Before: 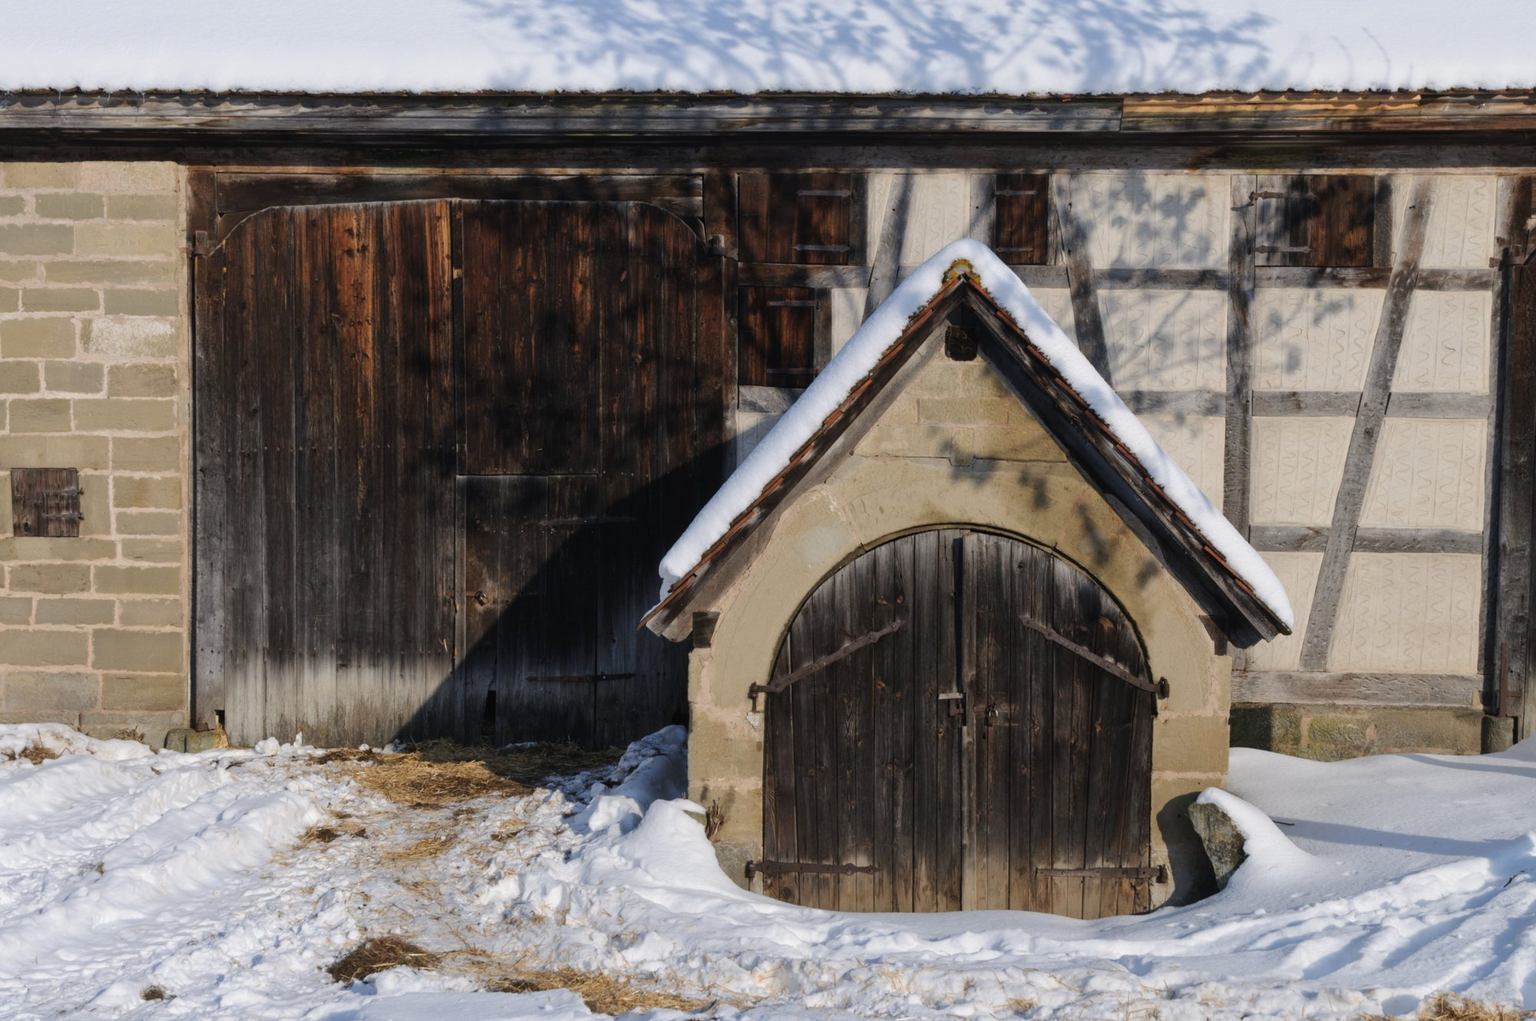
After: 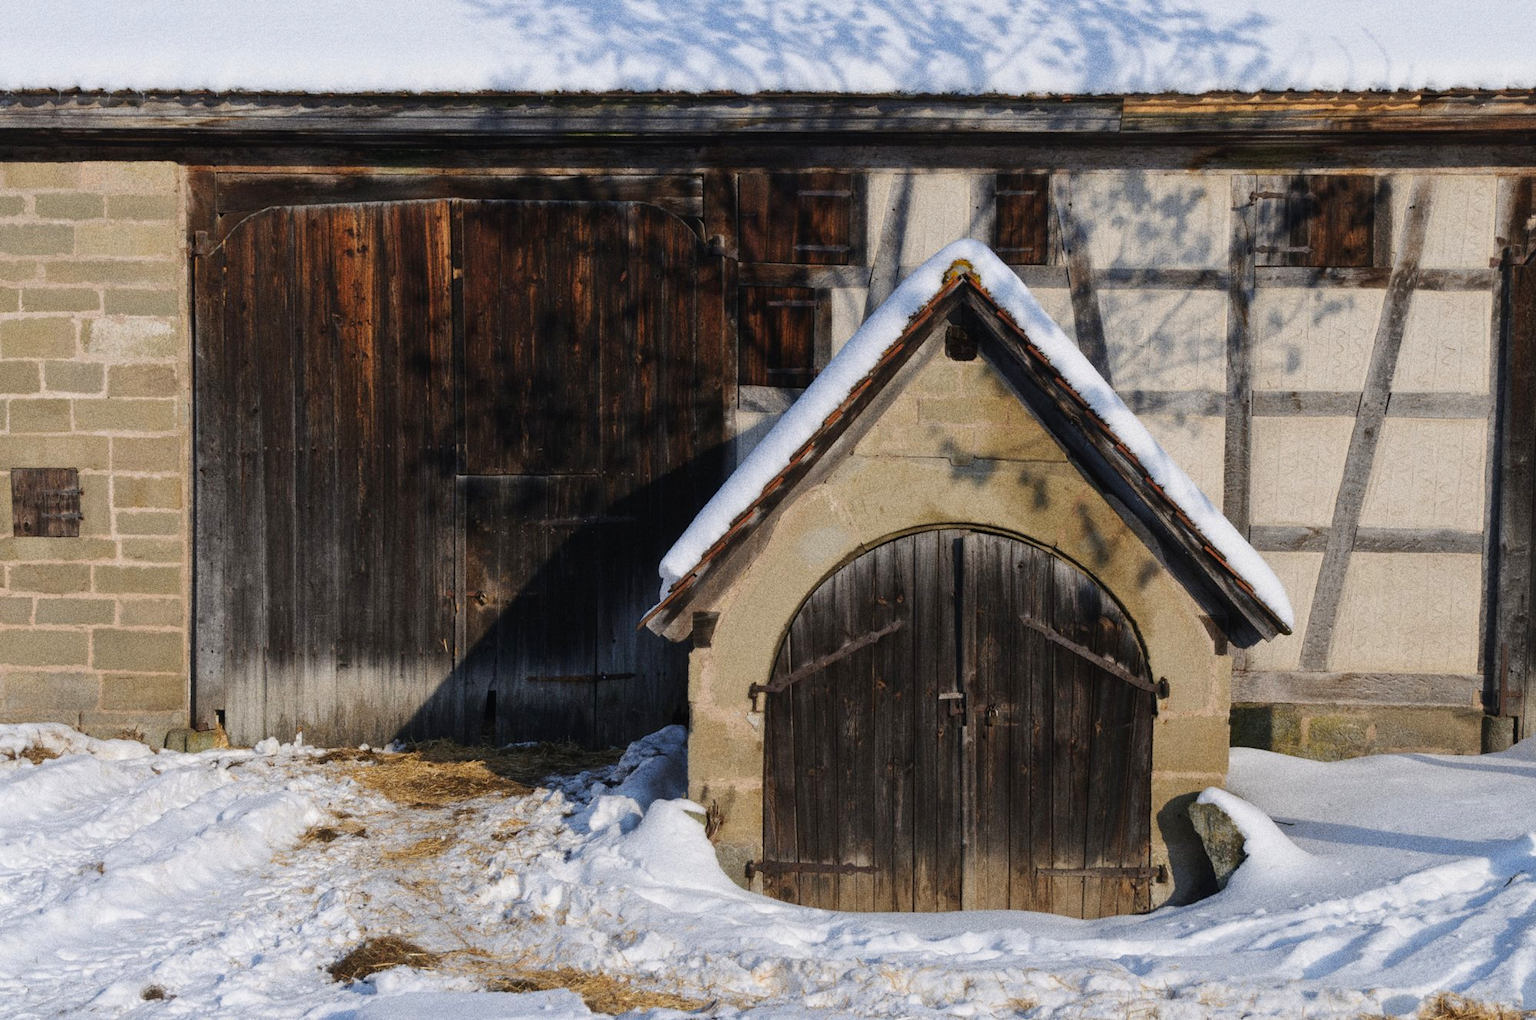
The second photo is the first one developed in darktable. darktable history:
grain: coarseness 11.82 ISO, strength 36.67%, mid-tones bias 74.17%
contrast brightness saturation: contrast 0.04, saturation 0.16
